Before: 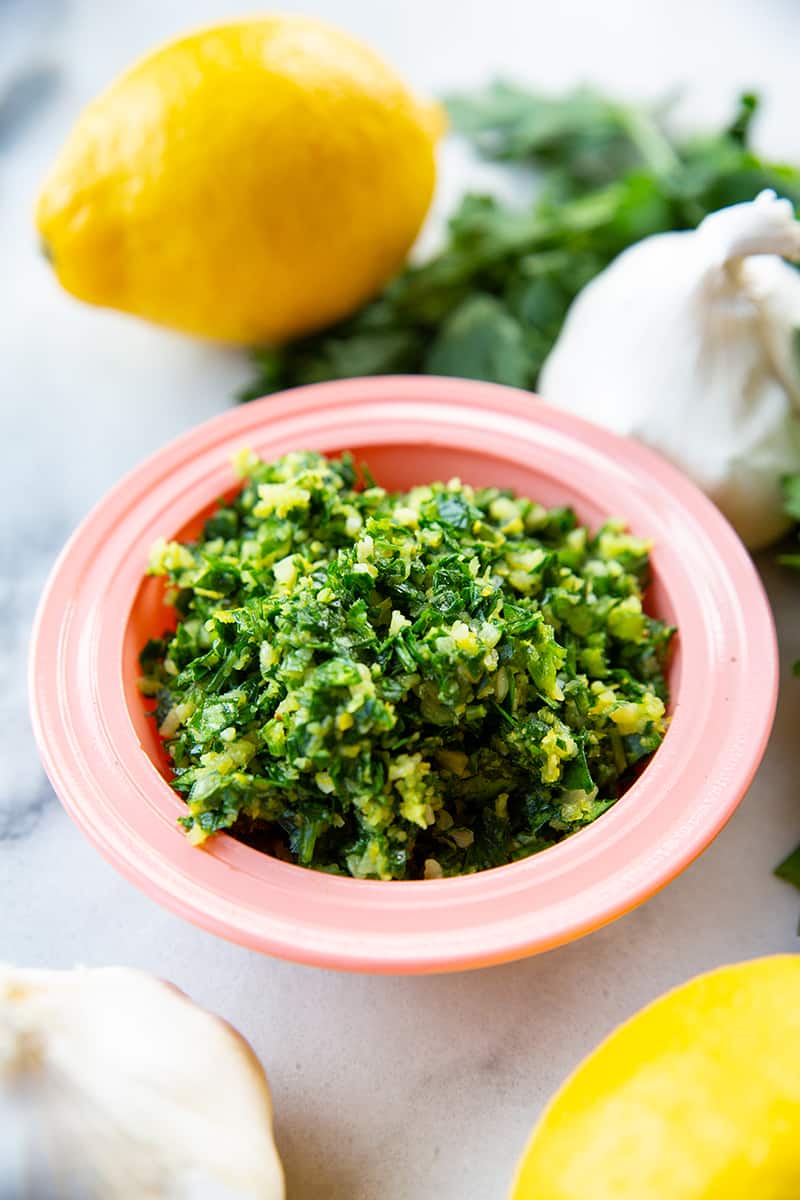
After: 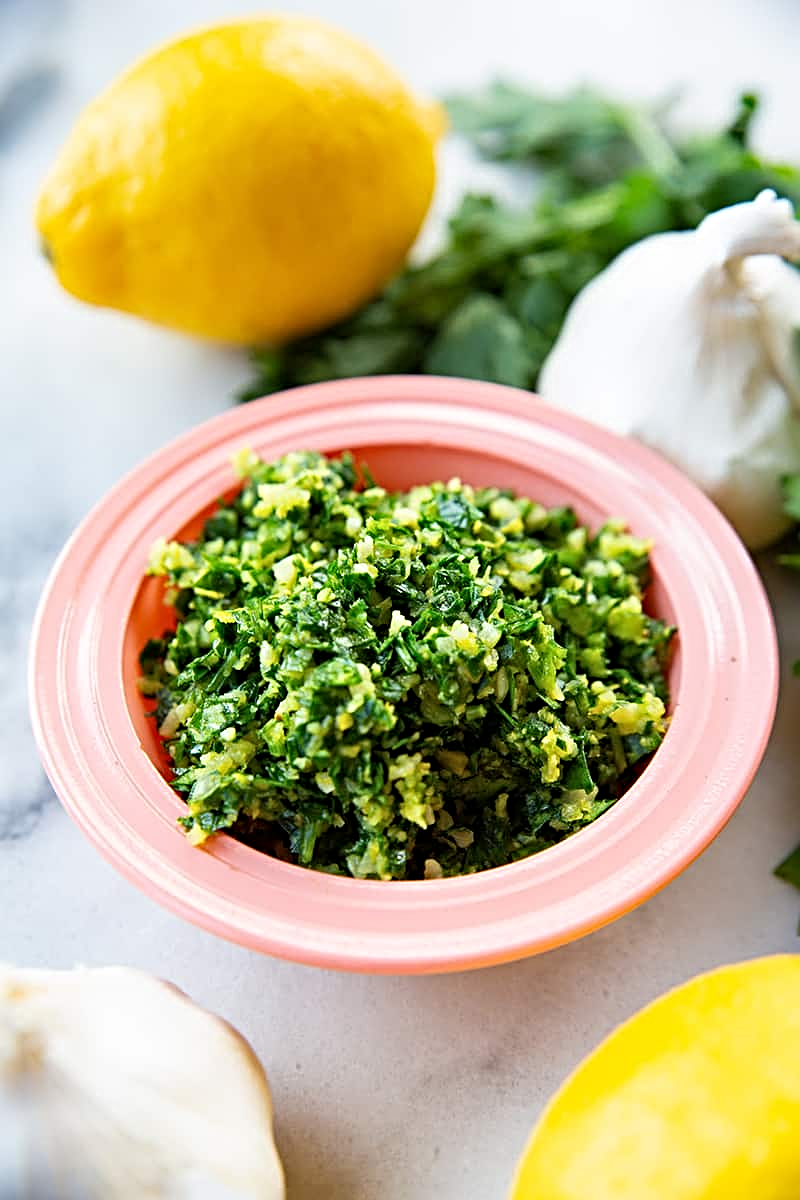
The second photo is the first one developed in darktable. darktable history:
sharpen: radius 4.912
